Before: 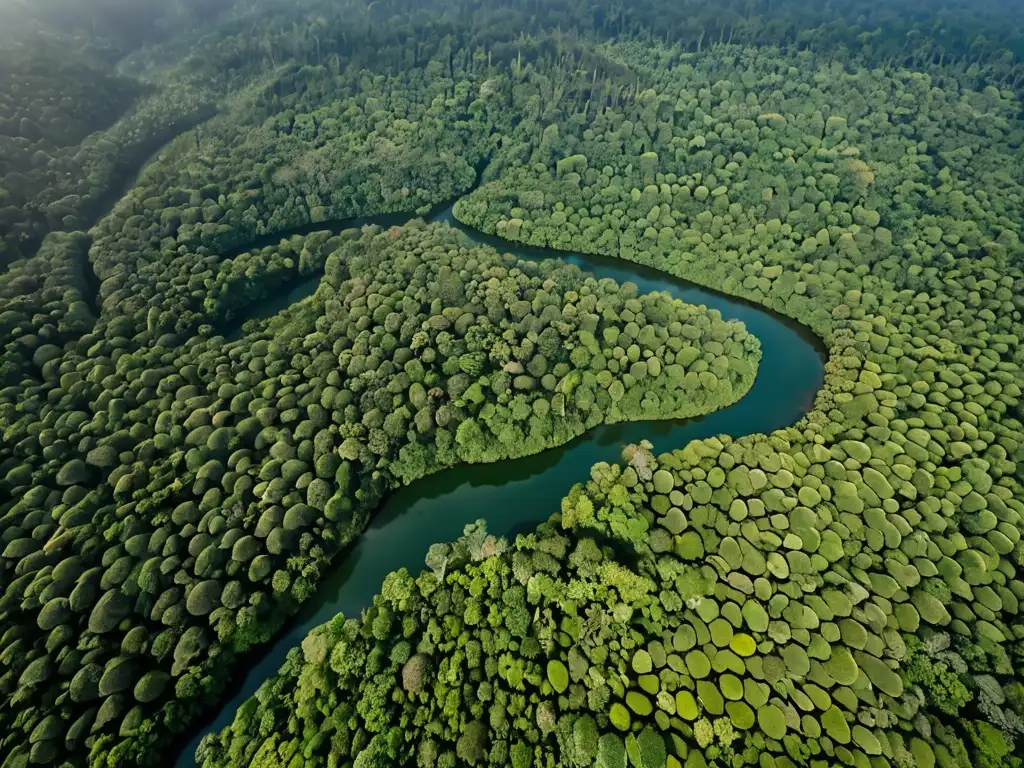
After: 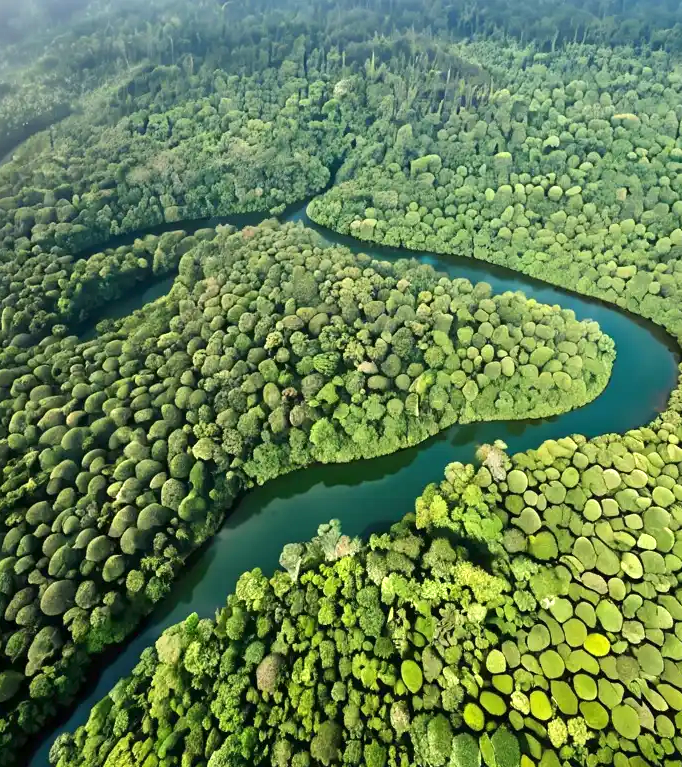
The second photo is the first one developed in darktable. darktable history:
crop and rotate: left 14.29%, right 19.078%
exposure: exposure 1.001 EV, compensate highlight preservation false
